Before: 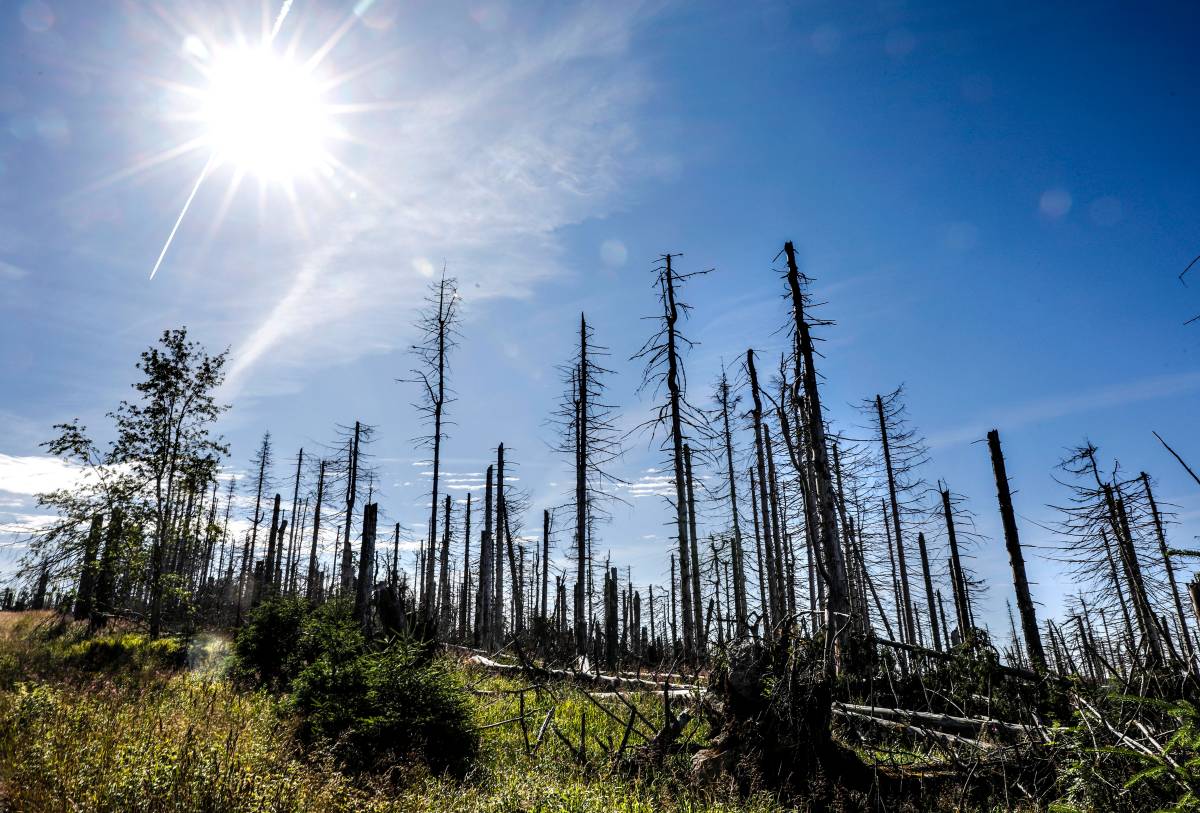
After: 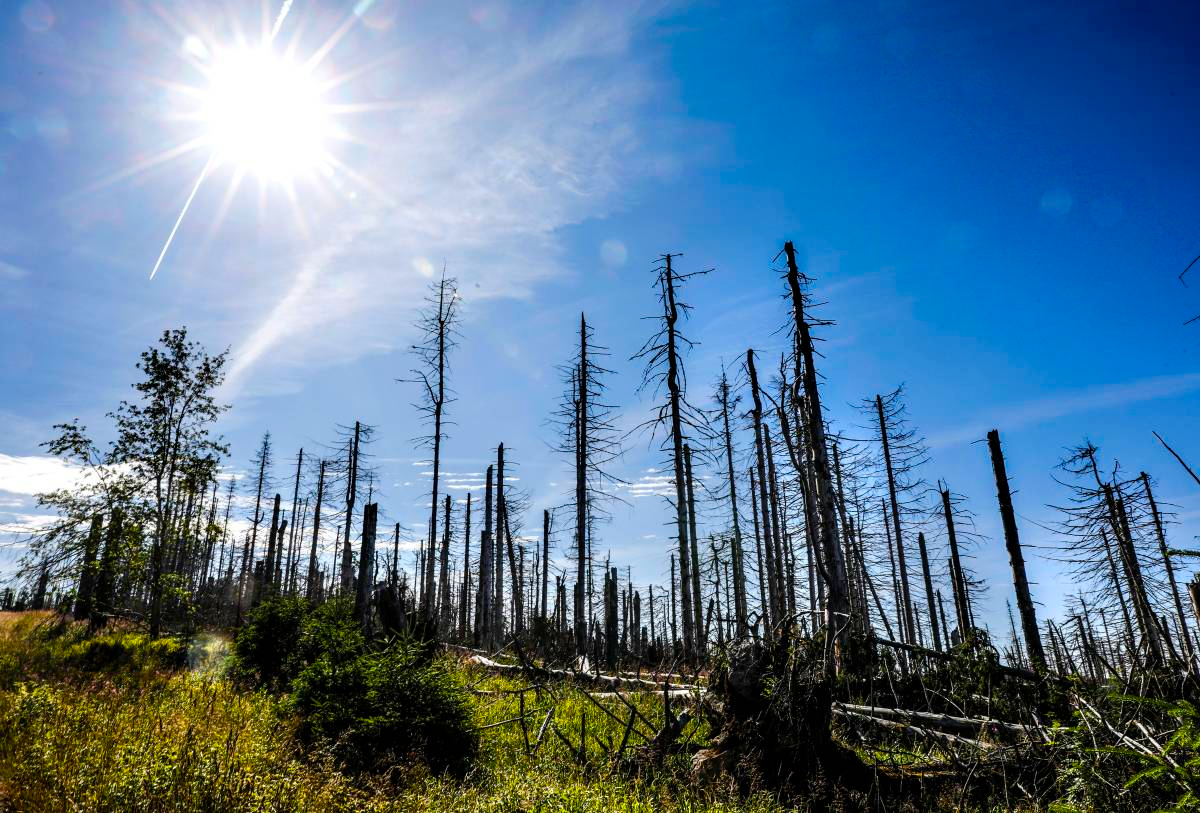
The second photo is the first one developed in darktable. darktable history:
color balance rgb: shadows lift › luminance -9.741%, shadows lift › chroma 0.755%, shadows lift › hue 113.03°, perceptual saturation grading › global saturation 37.306%, perceptual saturation grading › shadows 34.887%
